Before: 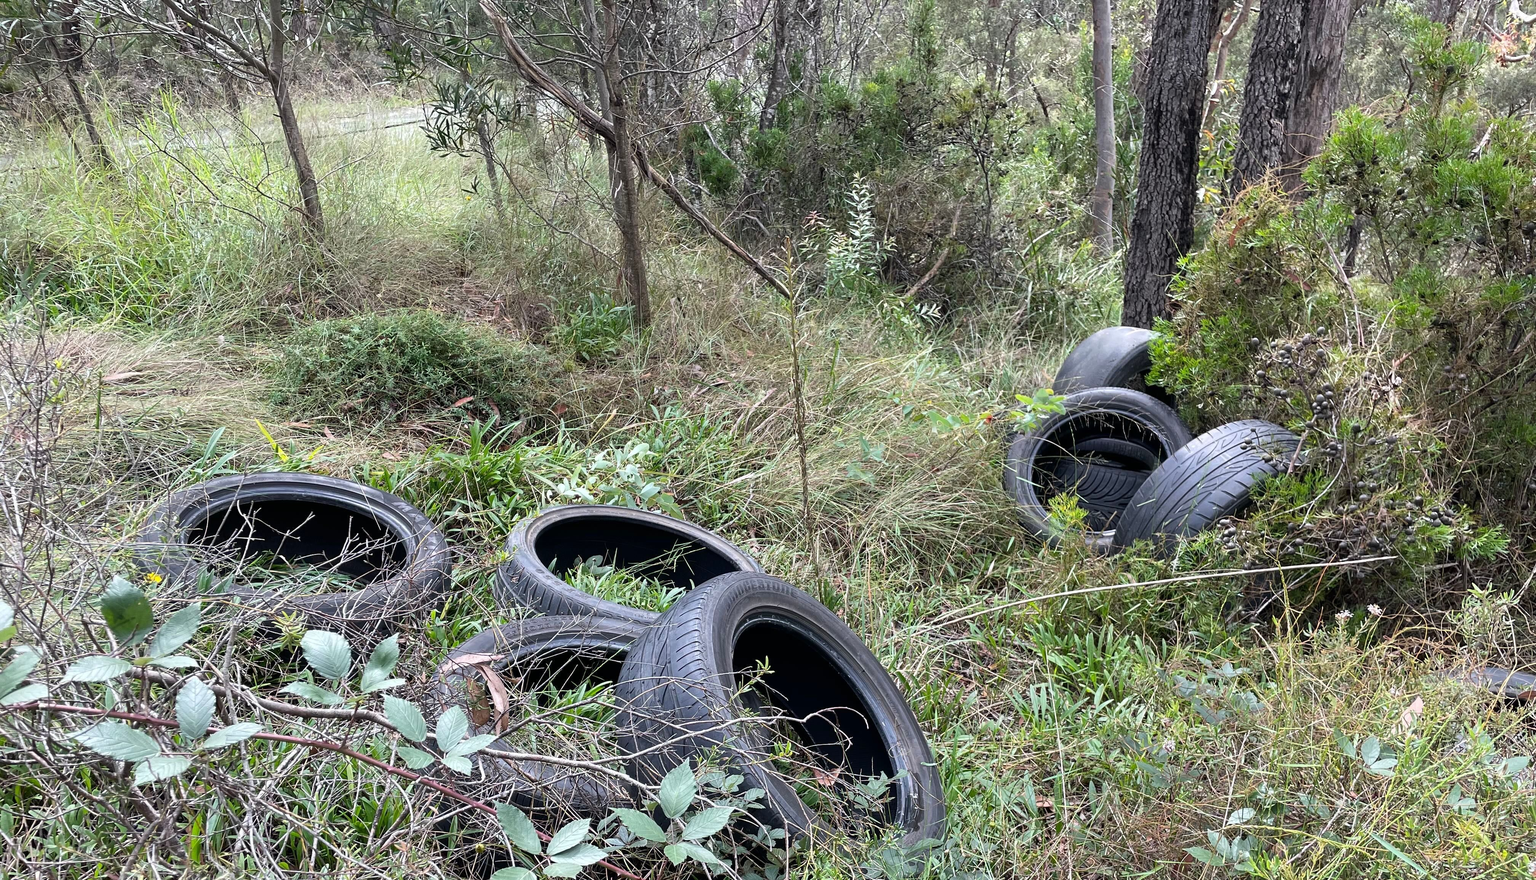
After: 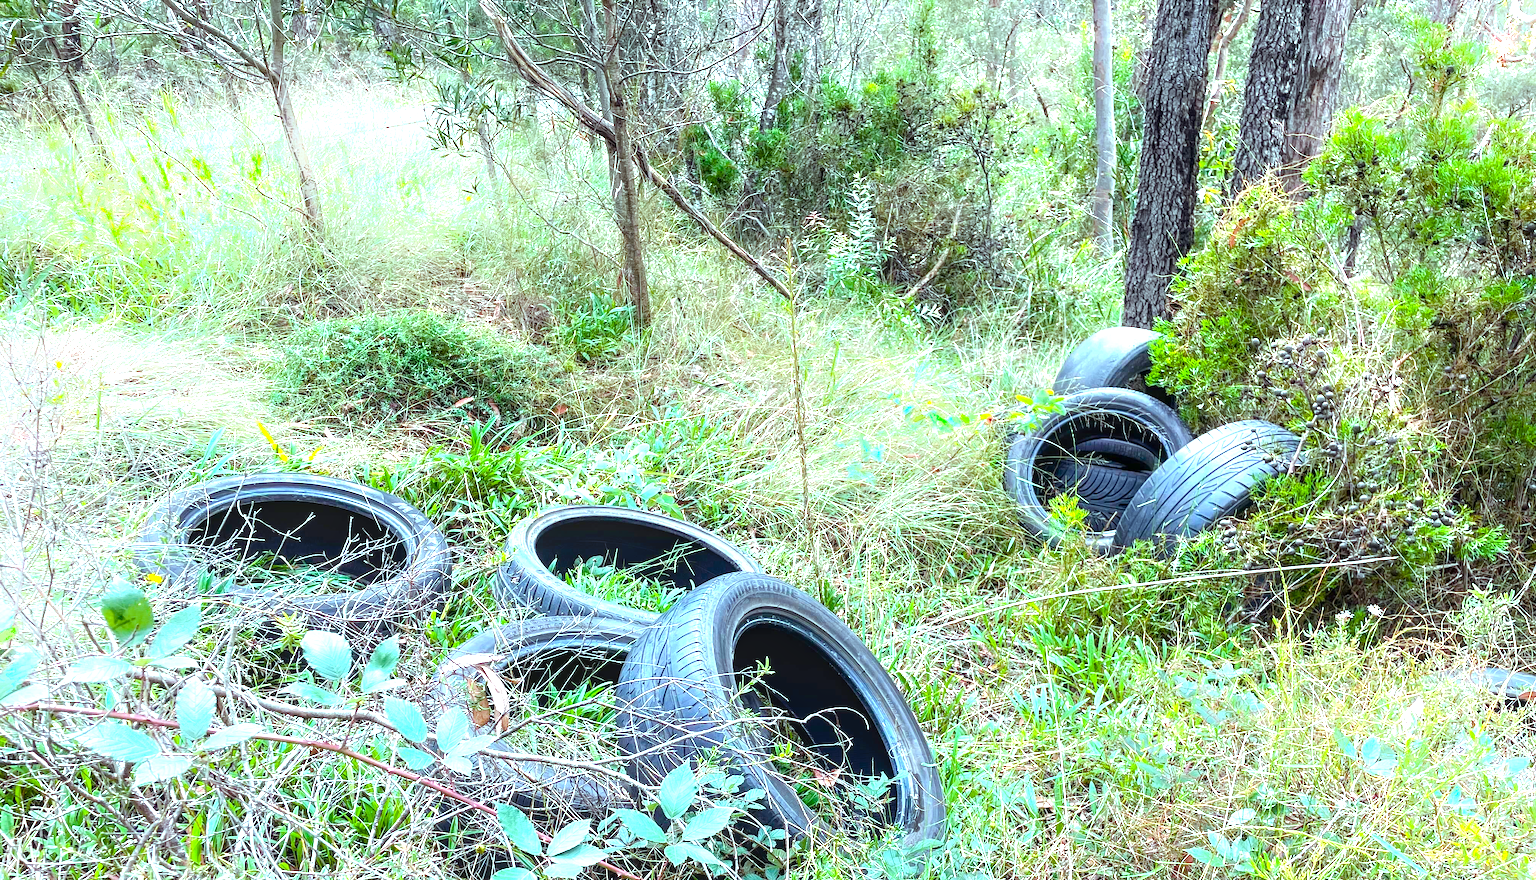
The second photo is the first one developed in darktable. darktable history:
color balance rgb: shadows lift › luminance -9.948%, highlights gain › chroma 4.062%, highlights gain › hue 202.79°, linear chroma grading › shadows 9.61%, linear chroma grading › highlights 9.953%, linear chroma grading › global chroma 15.42%, linear chroma grading › mid-tones 14.846%, perceptual saturation grading › global saturation 27.542%, perceptual saturation grading › highlights -25.483%, perceptual saturation grading › shadows 24.013%, global vibrance 20%
local contrast: detail 130%
exposure: black level correction 0, exposure 1.2 EV, compensate highlight preservation false
shadows and highlights: shadows -23.77, highlights 50.83, soften with gaussian
